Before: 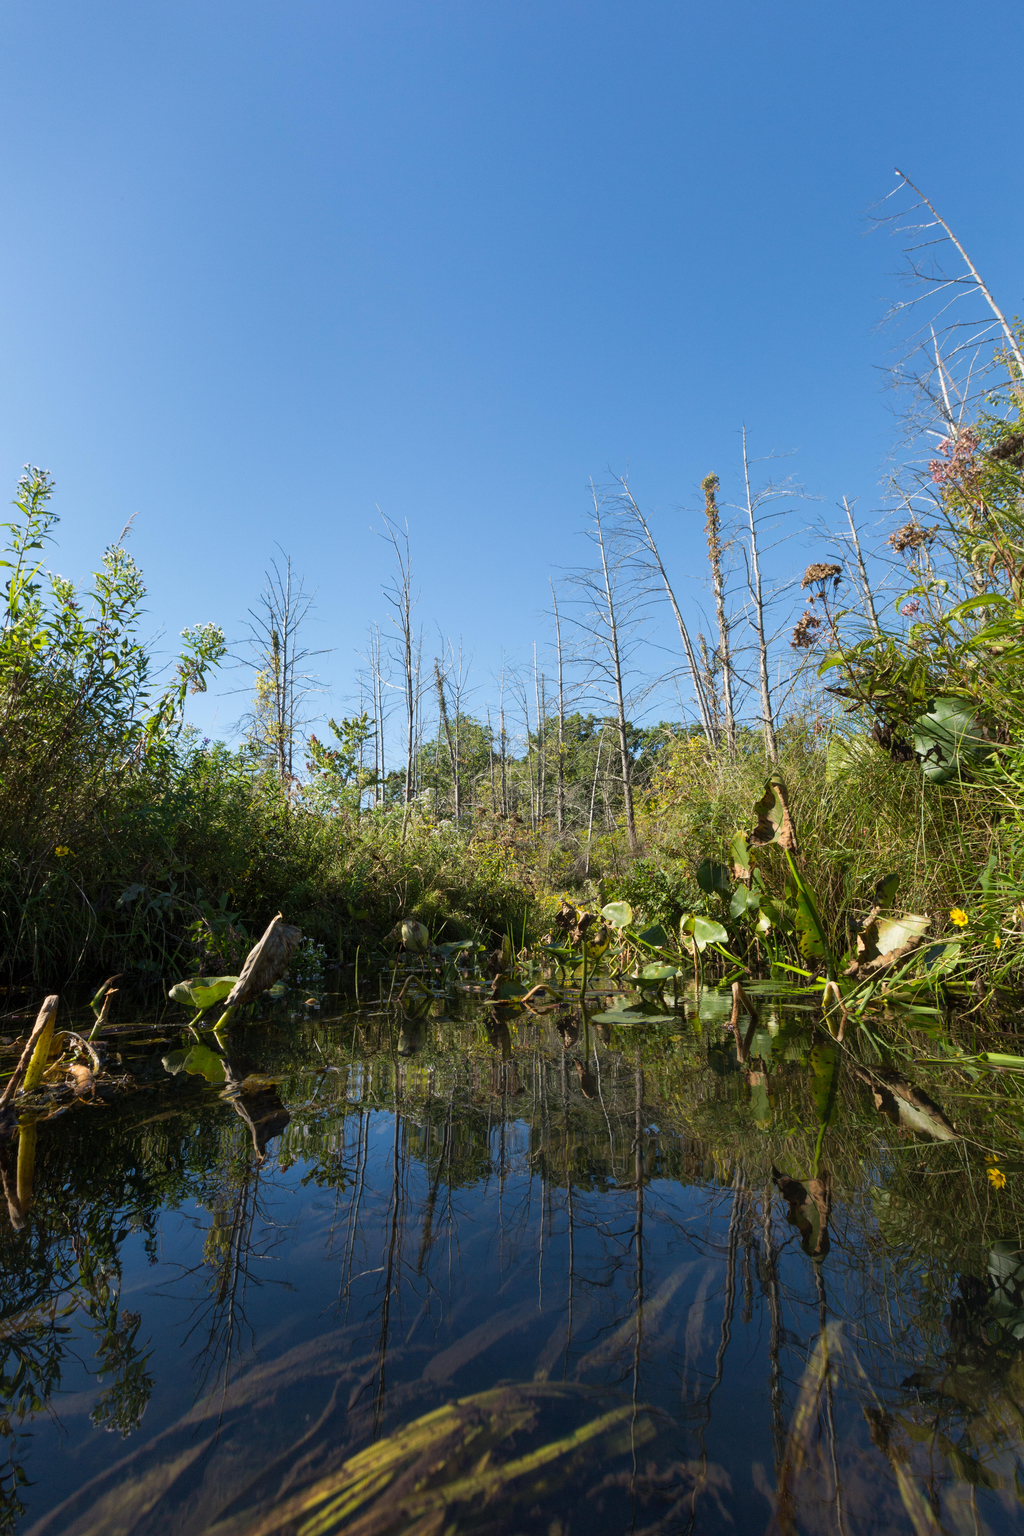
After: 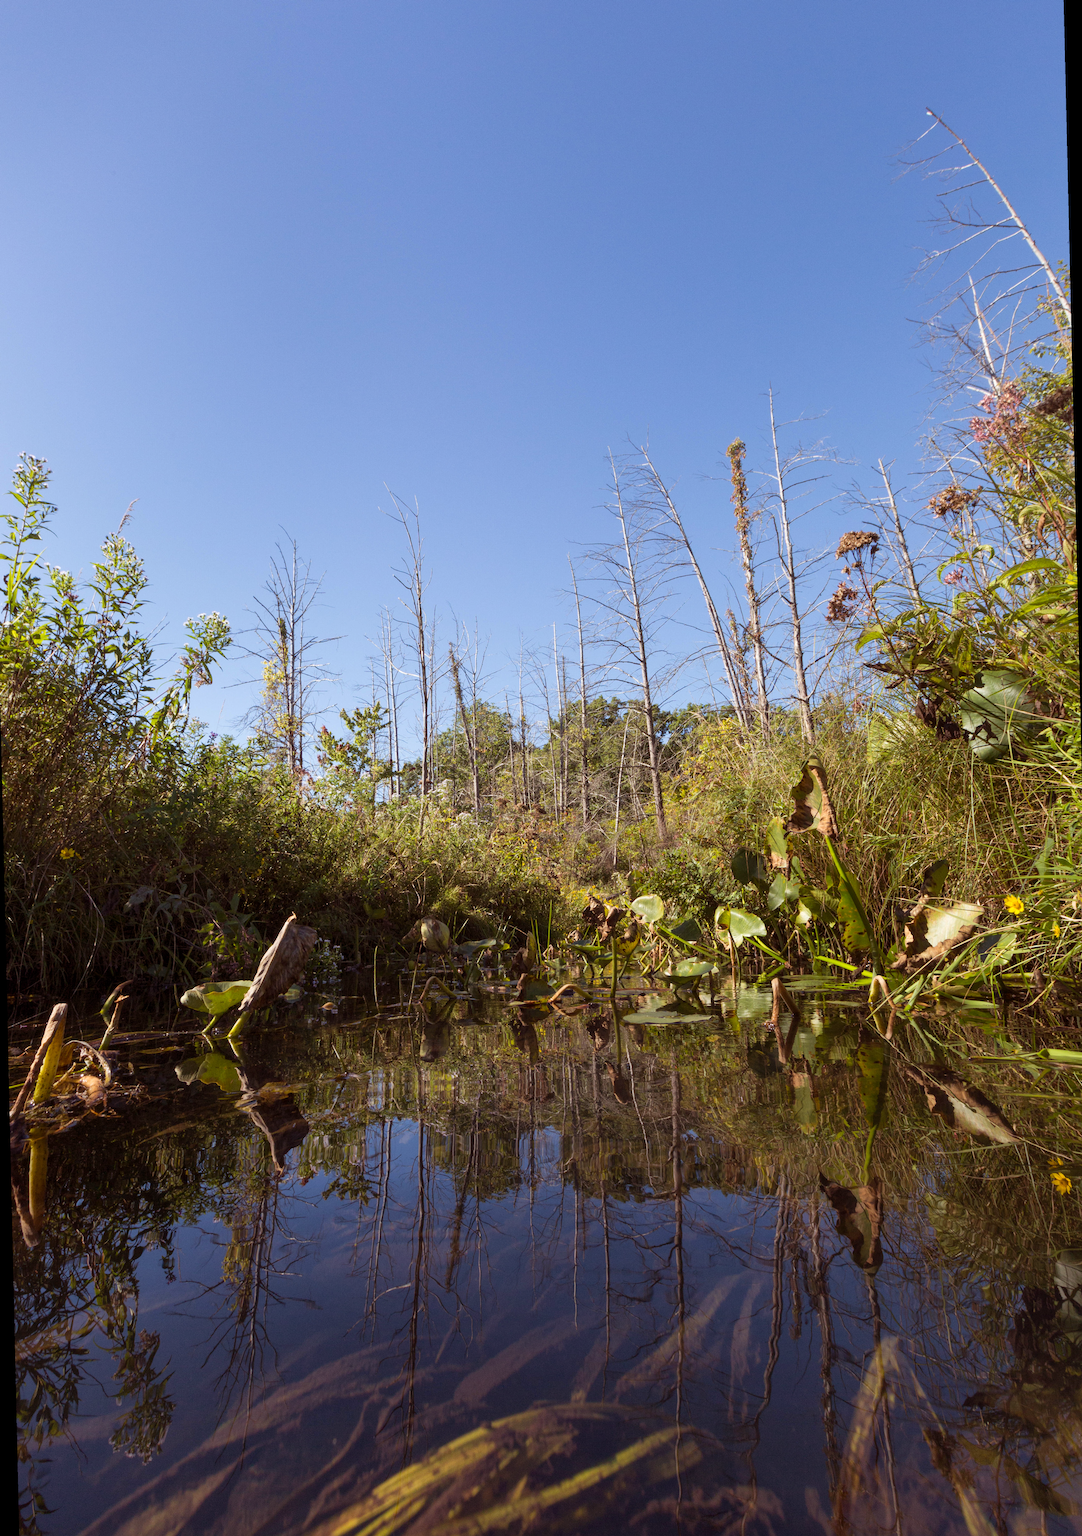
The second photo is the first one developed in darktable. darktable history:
rotate and perspective: rotation -1.32°, lens shift (horizontal) -0.031, crop left 0.015, crop right 0.985, crop top 0.047, crop bottom 0.982
rgb levels: mode RGB, independent channels, levels [[0, 0.474, 1], [0, 0.5, 1], [0, 0.5, 1]]
local contrast: mode bilateral grid, contrast 10, coarseness 25, detail 110%, midtone range 0.2
